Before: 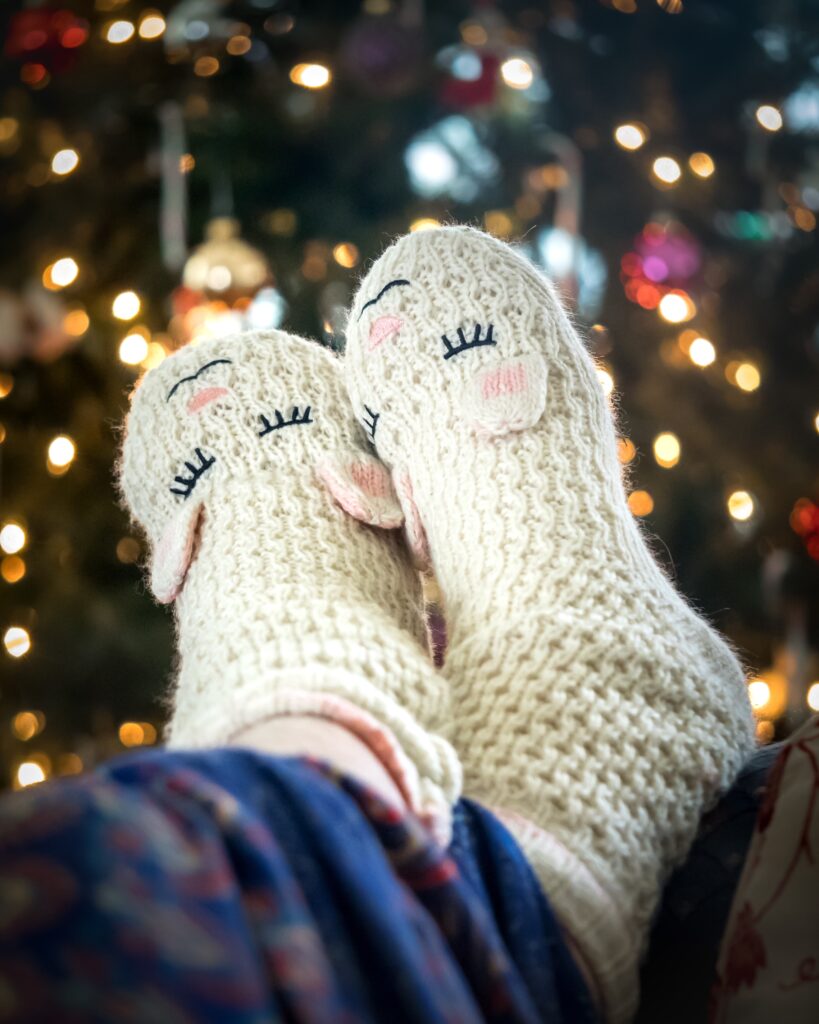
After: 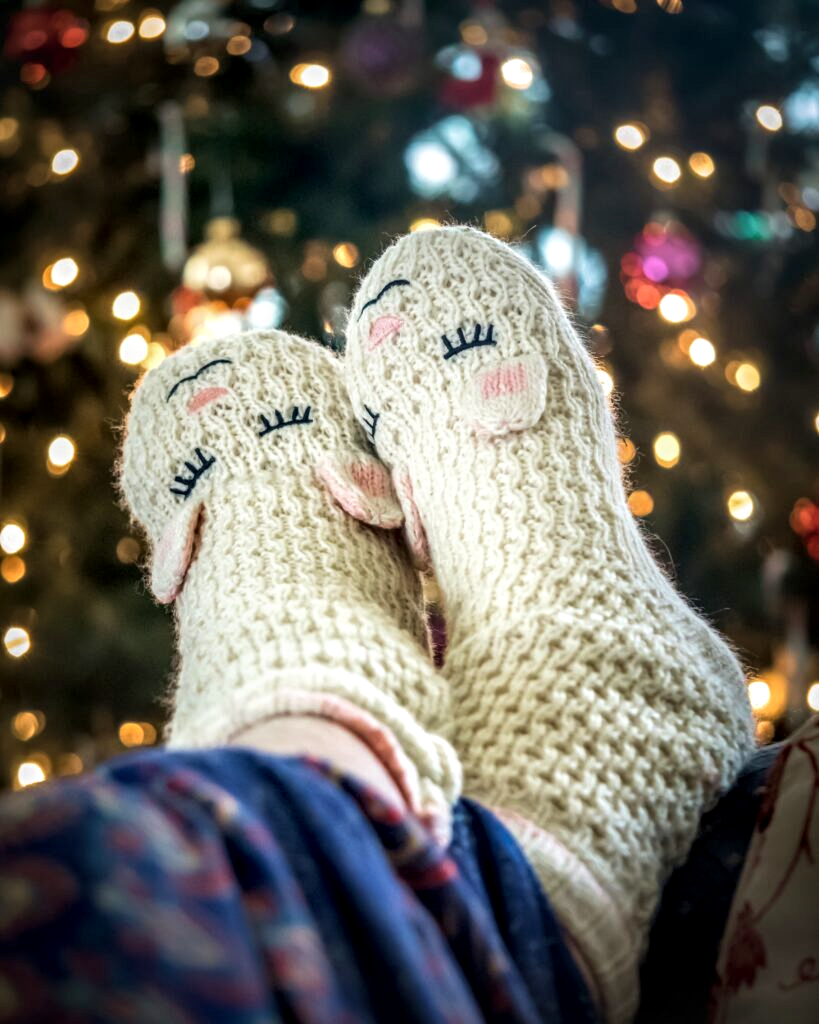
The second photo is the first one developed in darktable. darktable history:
velvia: on, module defaults
local contrast: highlights 25%, detail 150%
color correction: saturation 0.99
